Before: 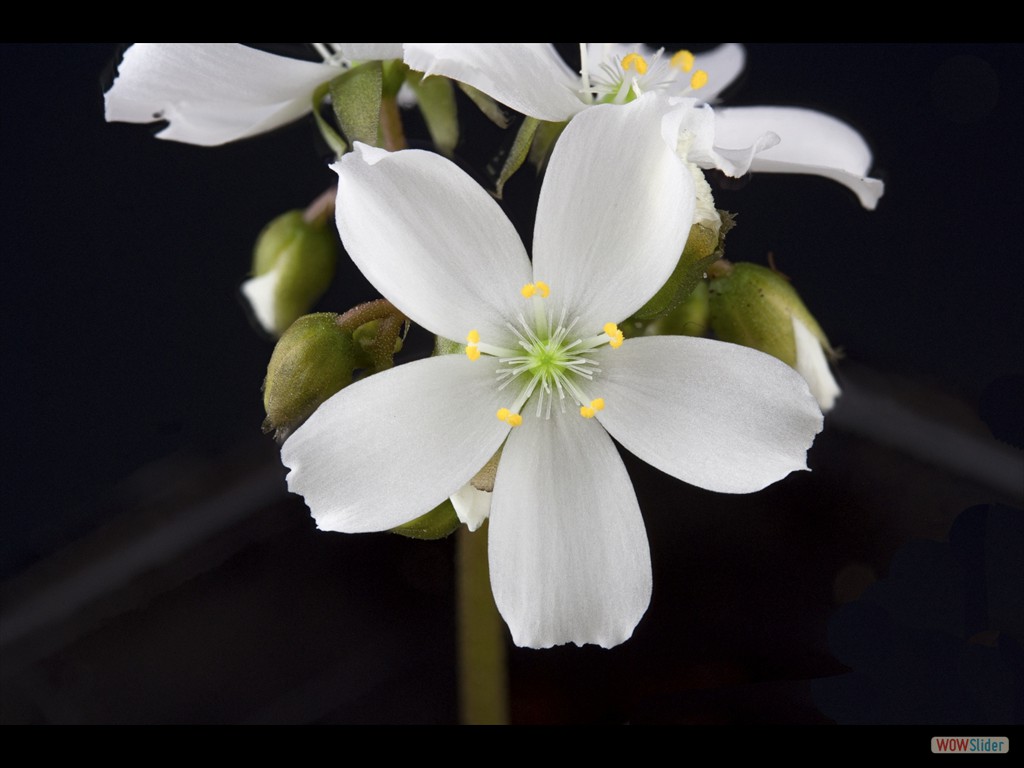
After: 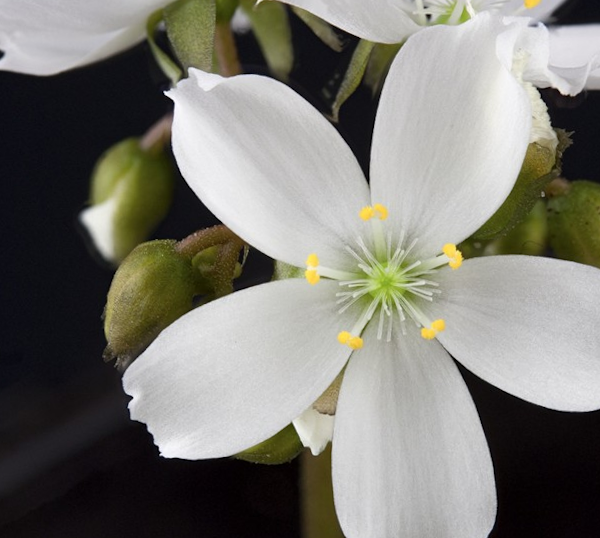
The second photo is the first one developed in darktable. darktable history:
crop: left 16.202%, top 11.208%, right 26.045%, bottom 20.557%
rotate and perspective: rotation -1.24°, automatic cropping off
